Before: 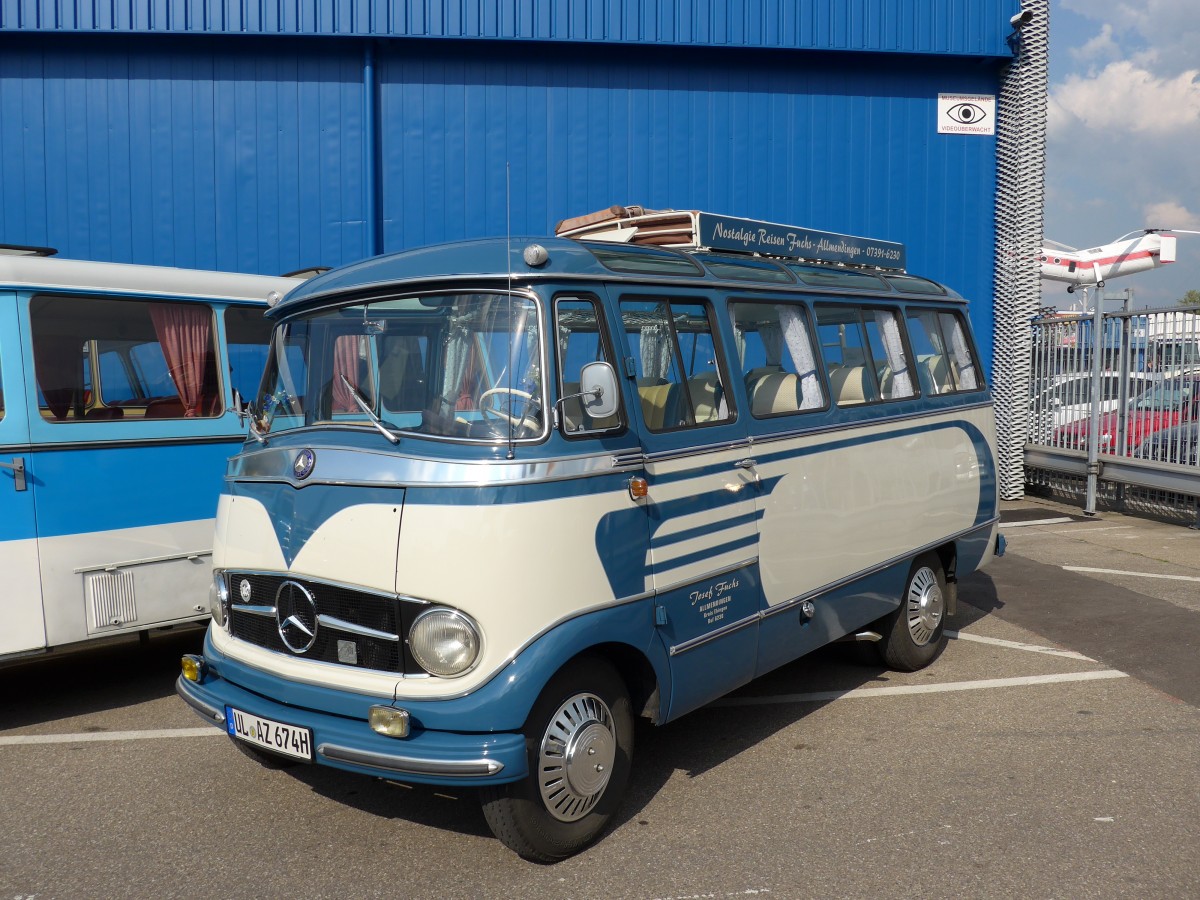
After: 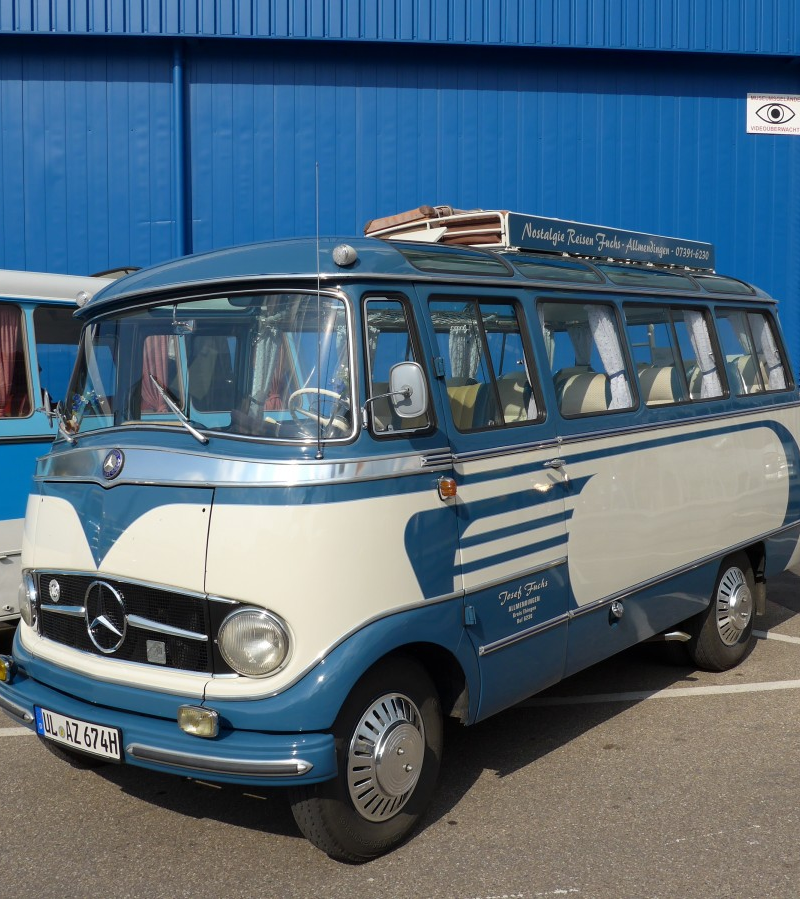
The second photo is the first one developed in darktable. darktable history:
crop and rotate: left 15.938%, right 17.384%
